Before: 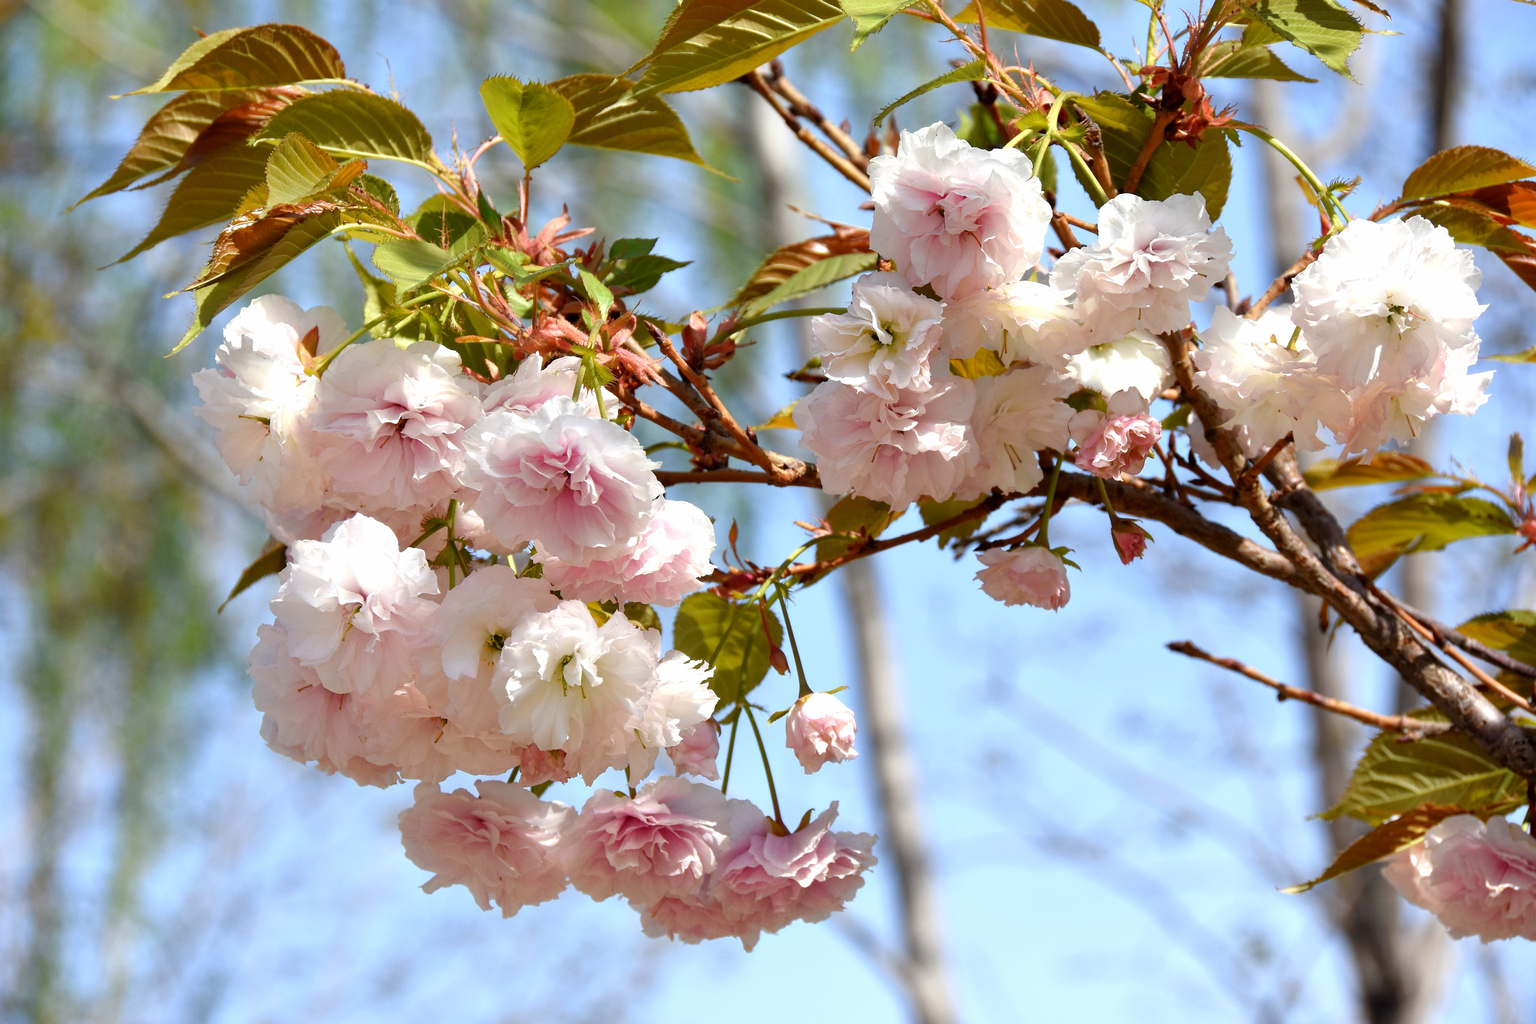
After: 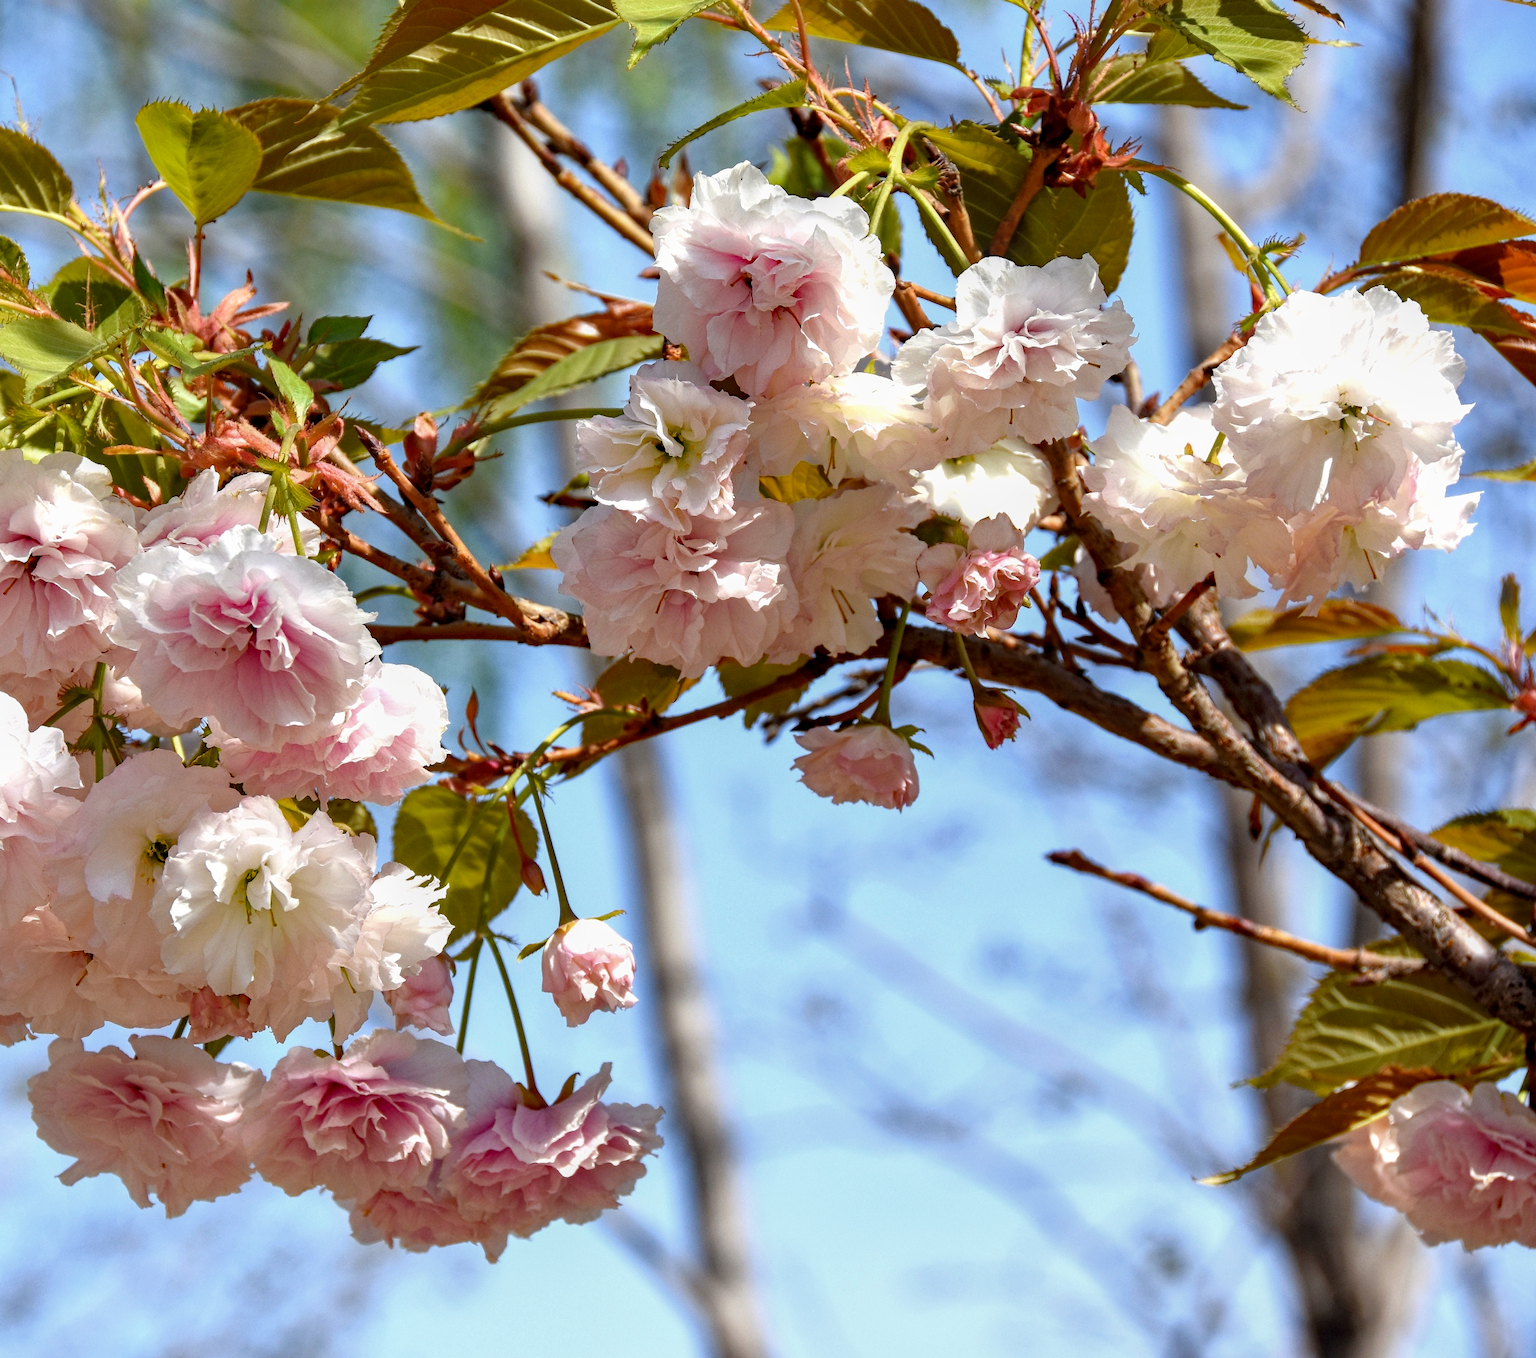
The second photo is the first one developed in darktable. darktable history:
crop and rotate: left 24.6%
haze removal: strength 0.29, distance 0.25, compatibility mode true, adaptive false
exposure: exposure -0.151 EV, compensate highlight preservation false
local contrast: on, module defaults
